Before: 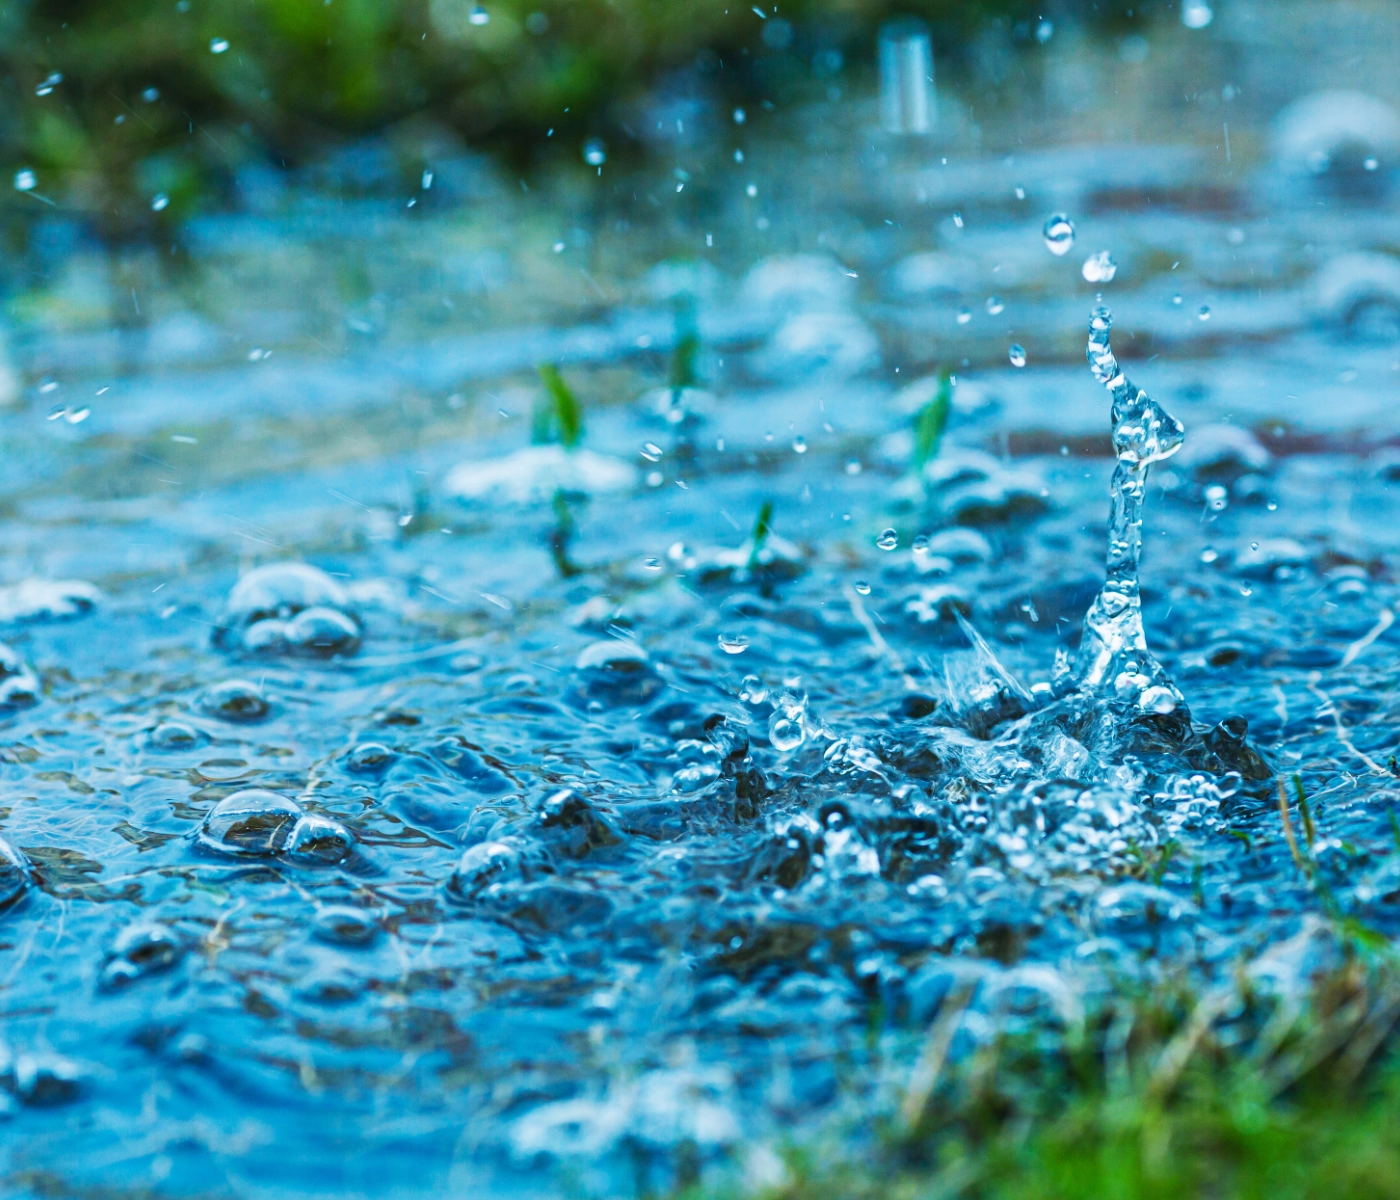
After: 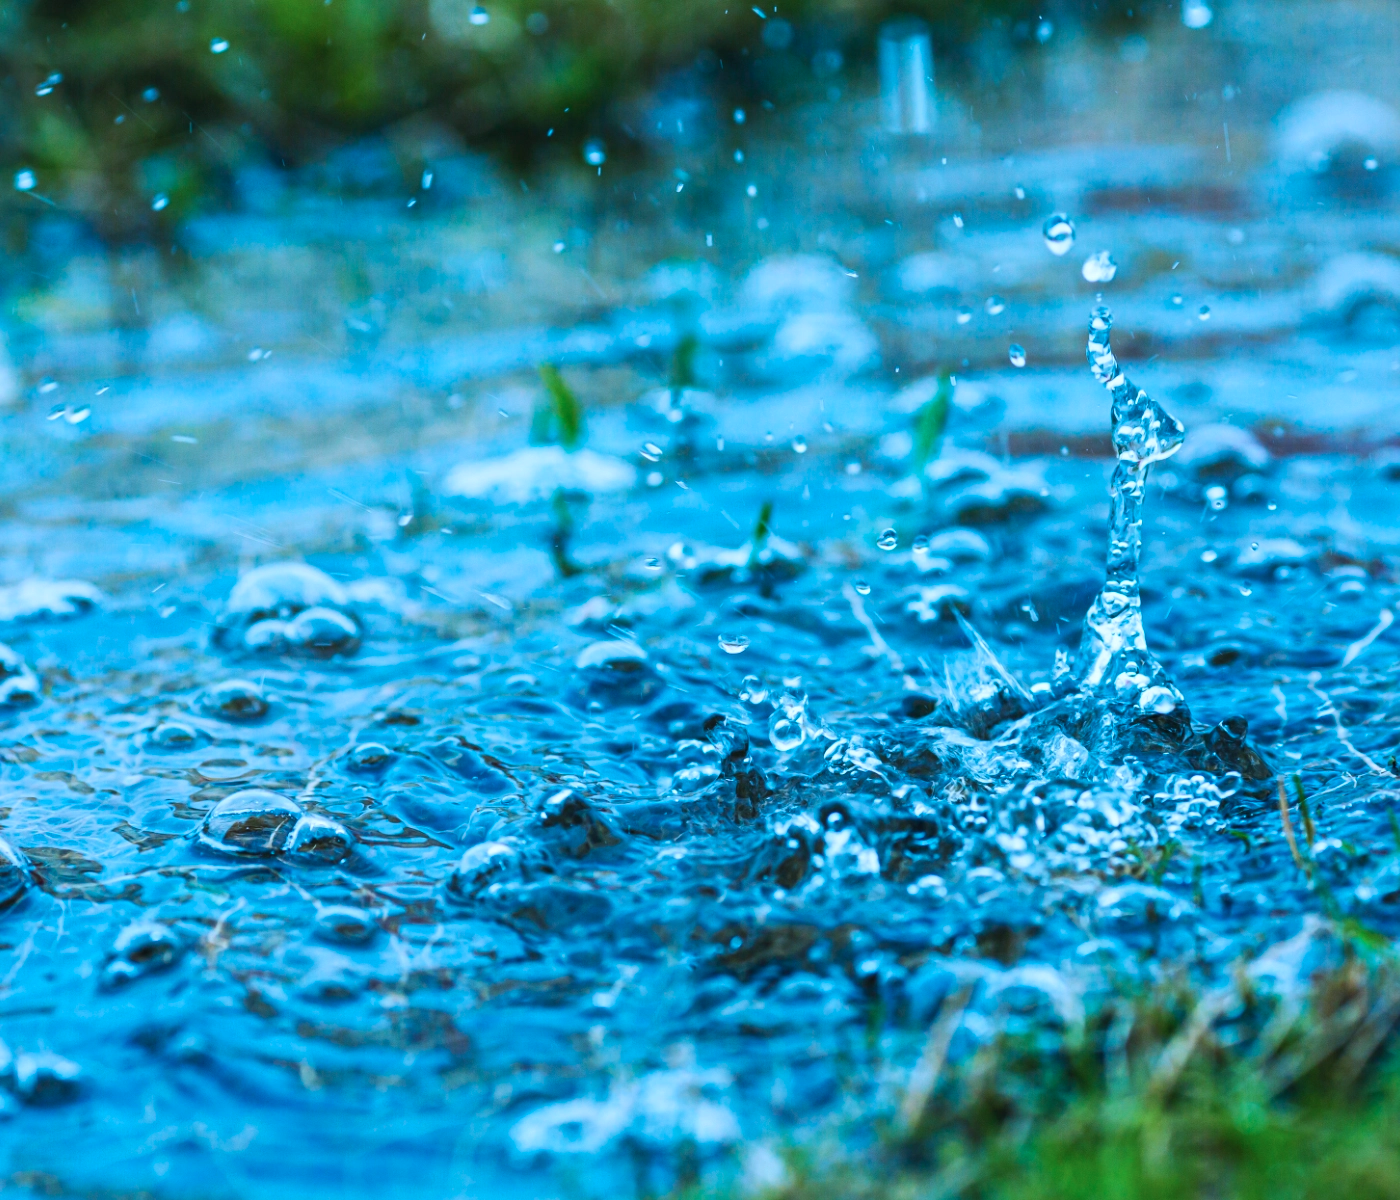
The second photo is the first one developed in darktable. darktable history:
color correction: highlights a* -2.1, highlights b* -18.55
